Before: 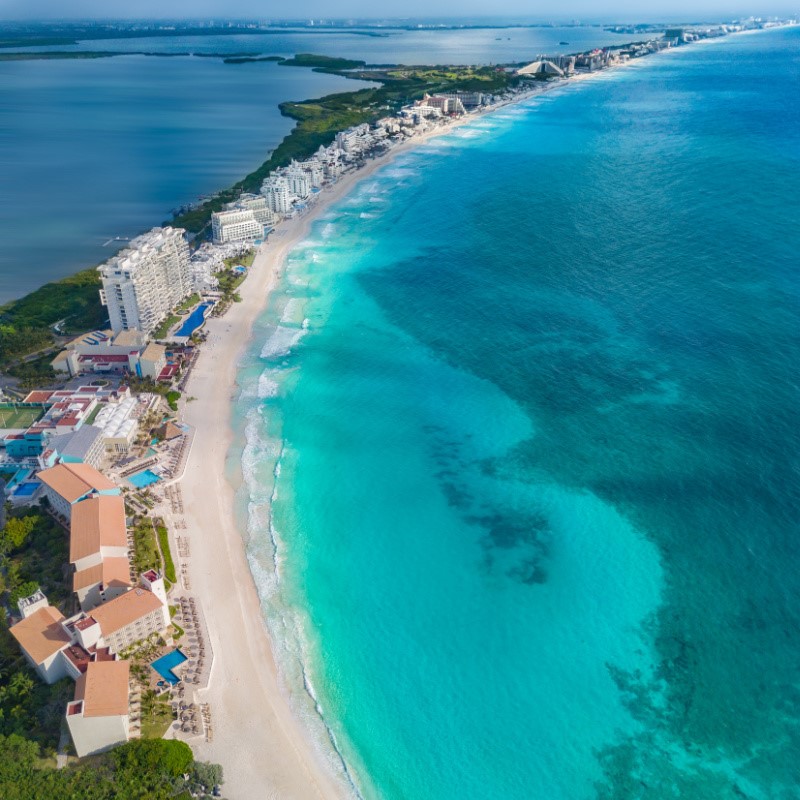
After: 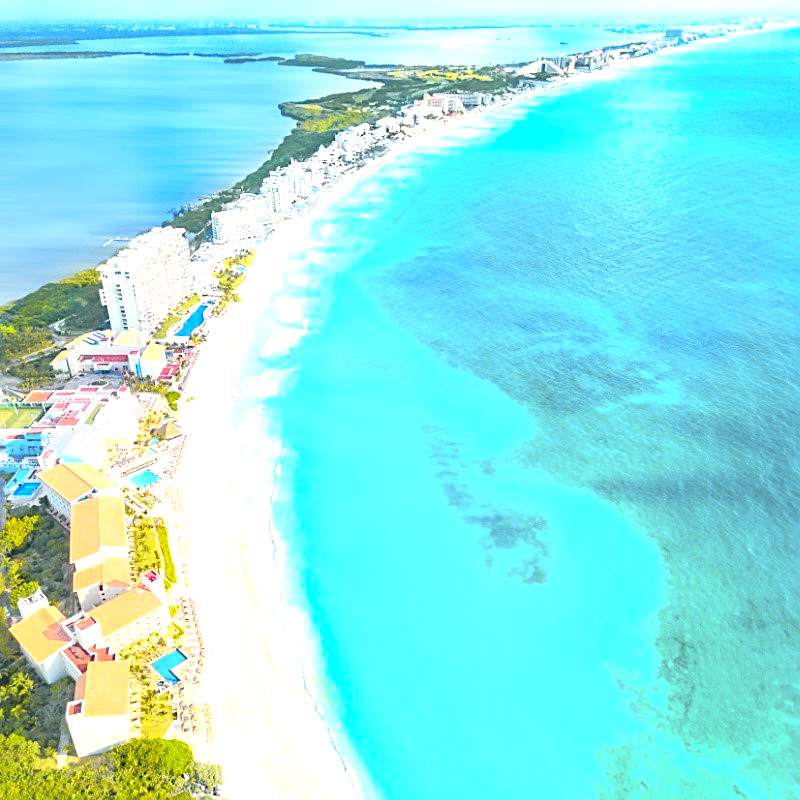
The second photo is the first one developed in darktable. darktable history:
tone curve: curves: ch0 [(0, 0) (0.168, 0.142) (0.359, 0.44) (0.469, 0.544) (0.634, 0.722) (0.858, 0.903) (1, 0.968)]; ch1 [(0, 0) (0.437, 0.453) (0.472, 0.47) (0.502, 0.502) (0.54, 0.534) (0.57, 0.592) (0.618, 0.66) (0.699, 0.749) (0.859, 0.919) (1, 1)]; ch2 [(0, 0) (0.33, 0.301) (0.421, 0.443) (0.476, 0.498) (0.505, 0.503) (0.547, 0.557) (0.586, 0.634) (0.608, 0.676) (1, 1)], color space Lab, independent channels, preserve colors none
color balance: mode lift, gamma, gain (sRGB), lift [1.04, 1, 1, 0.97], gamma [1.01, 1, 1, 0.97], gain [0.96, 1, 1, 0.97]
exposure: exposure 2.04 EV, compensate highlight preservation false
sharpen: on, module defaults
